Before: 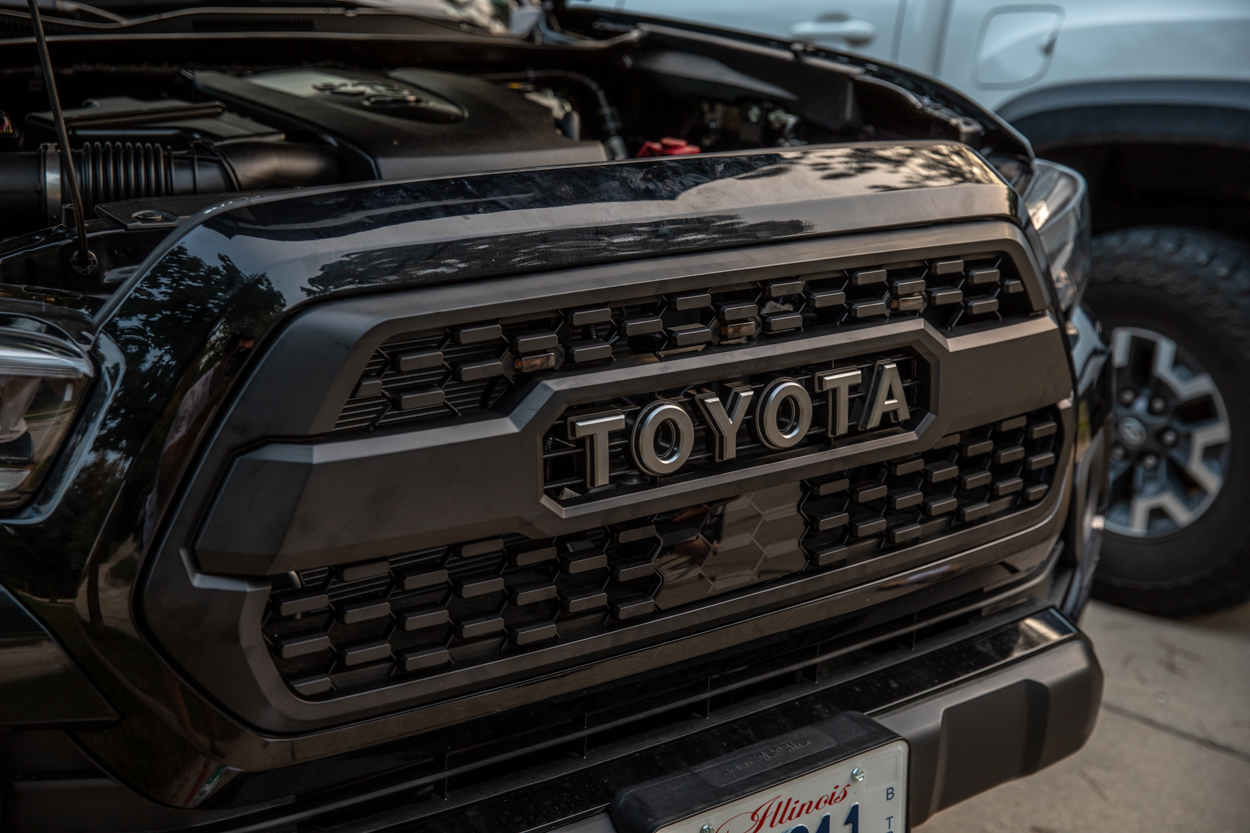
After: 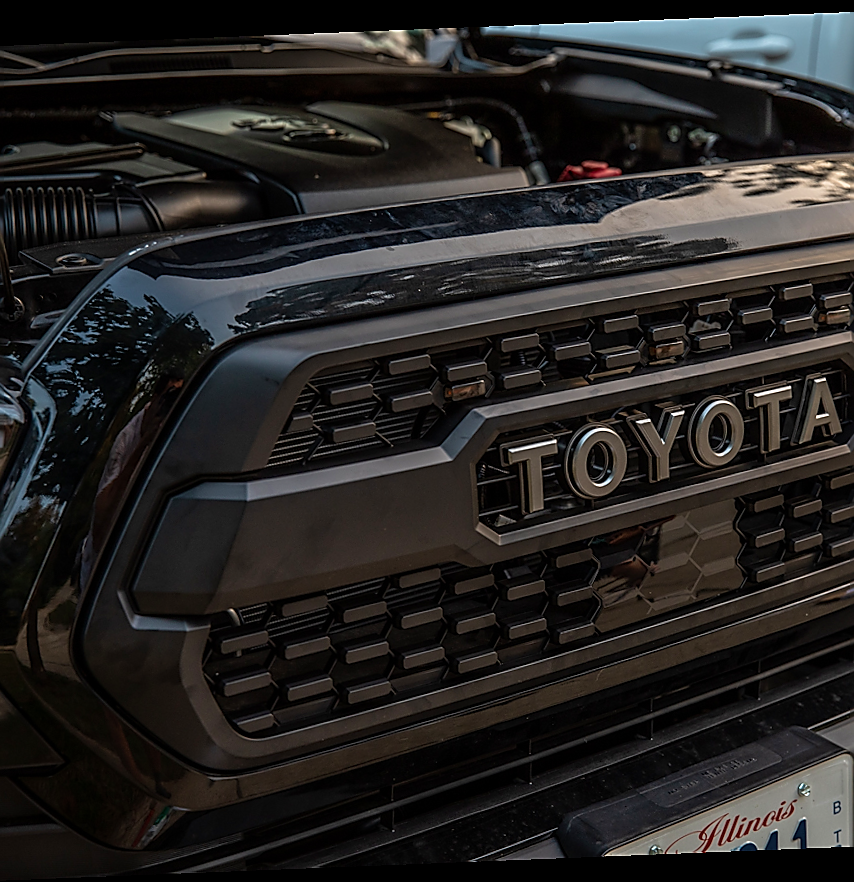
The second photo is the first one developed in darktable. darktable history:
sharpen: radius 1.4, amount 1.25, threshold 0.7
rotate and perspective: rotation -2.29°, automatic cropping off
crop and rotate: left 6.617%, right 26.717%
velvia: on, module defaults
